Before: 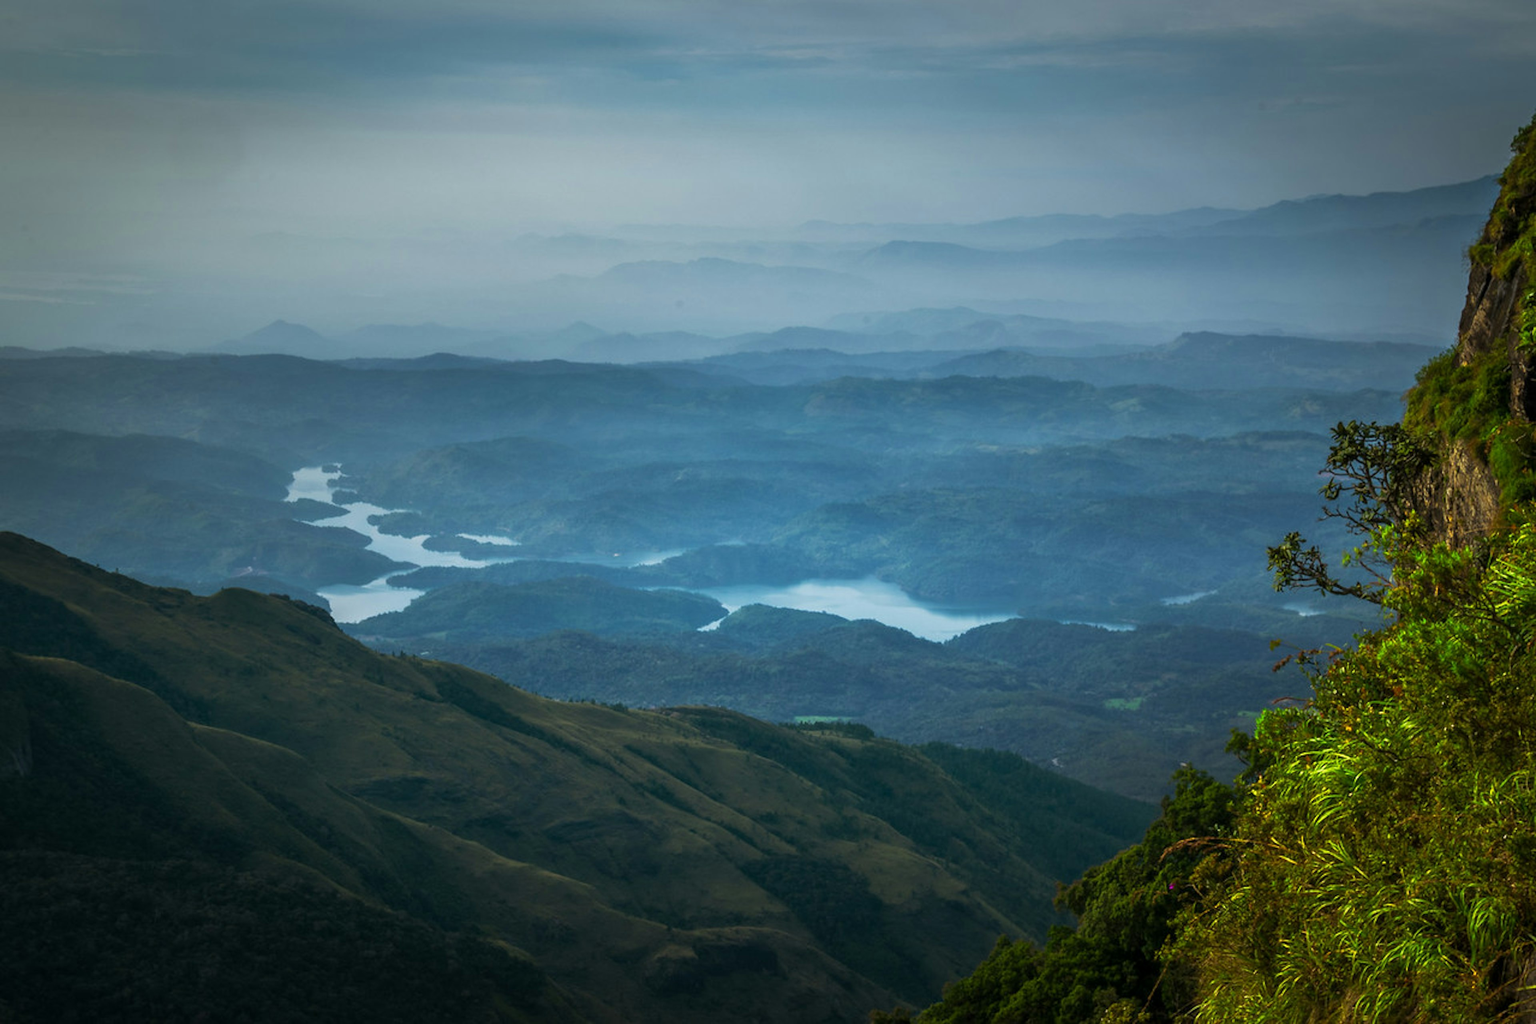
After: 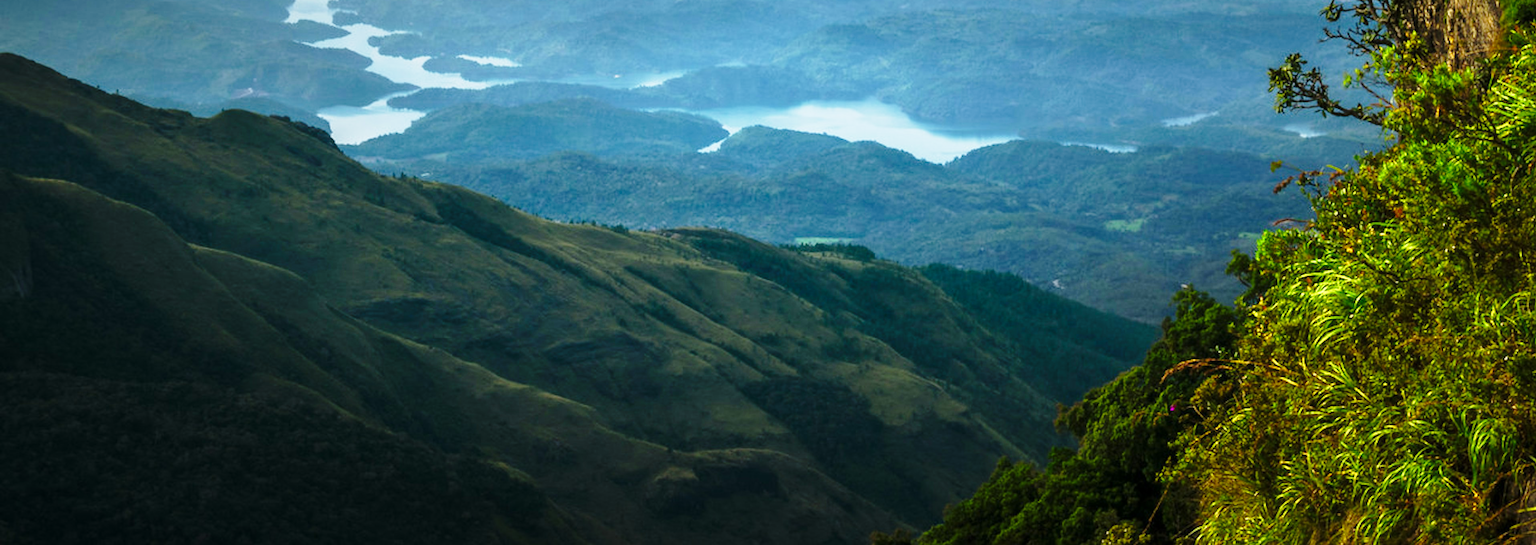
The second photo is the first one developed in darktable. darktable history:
exposure: exposure 0.124 EV, compensate highlight preservation false
crop and rotate: top 46.787%, right 0.042%
base curve: curves: ch0 [(0, 0) (0.028, 0.03) (0.121, 0.232) (0.46, 0.748) (0.859, 0.968) (1, 1)], preserve colors none
